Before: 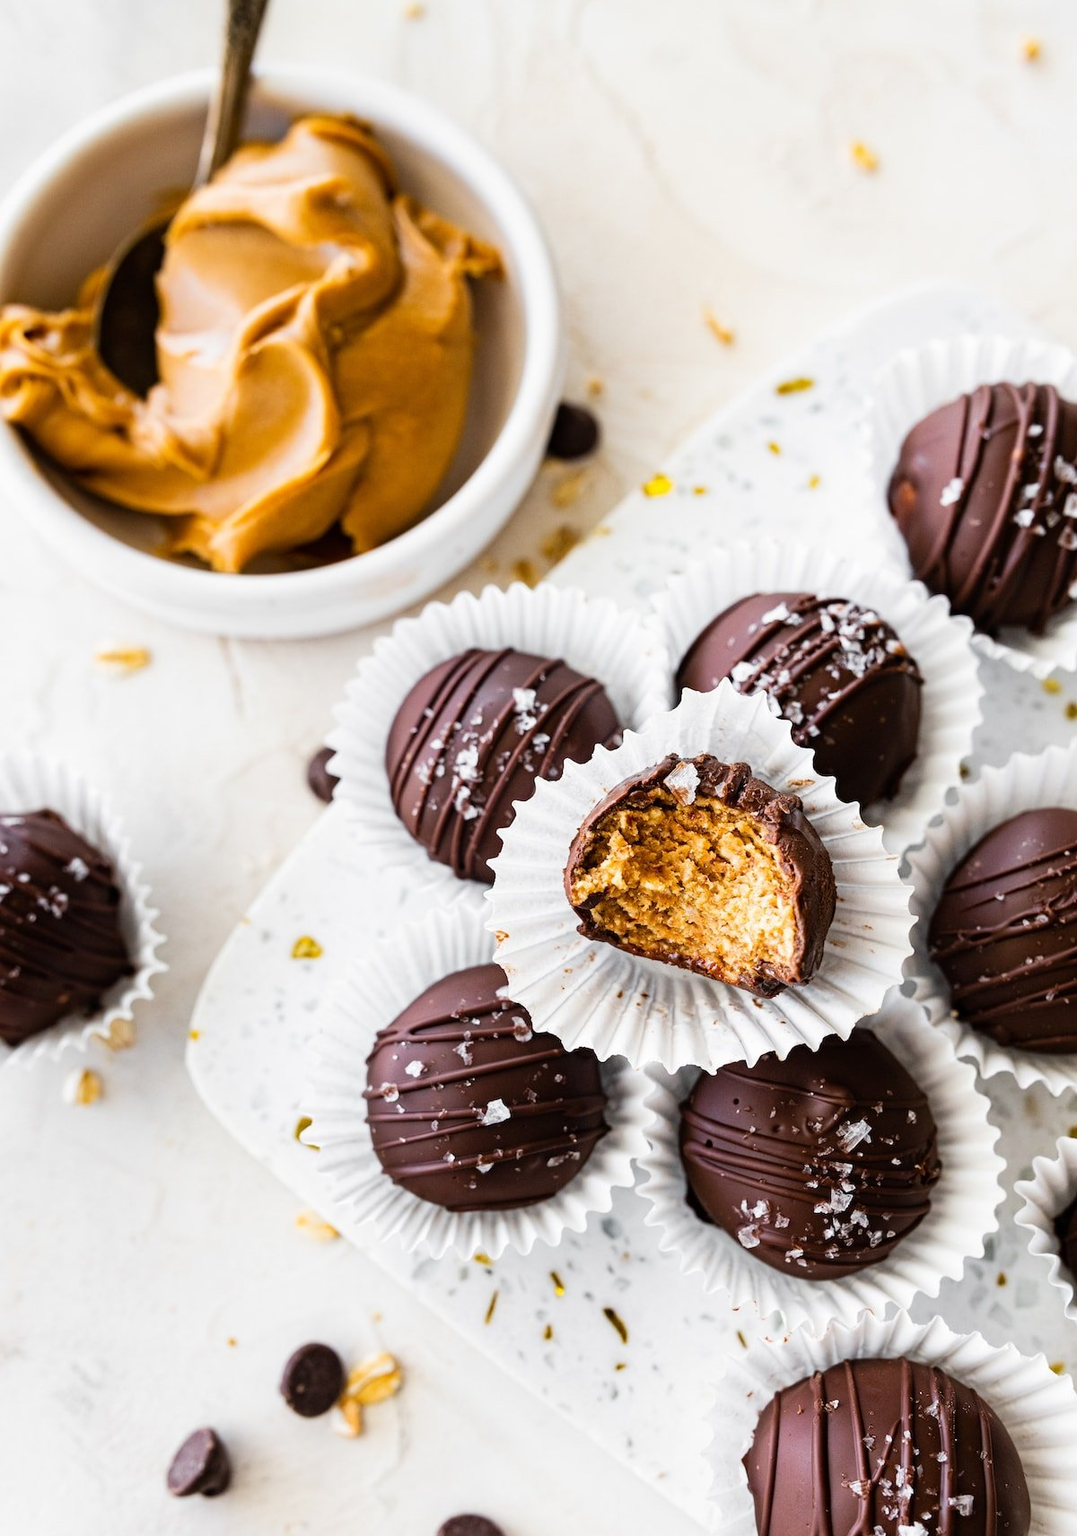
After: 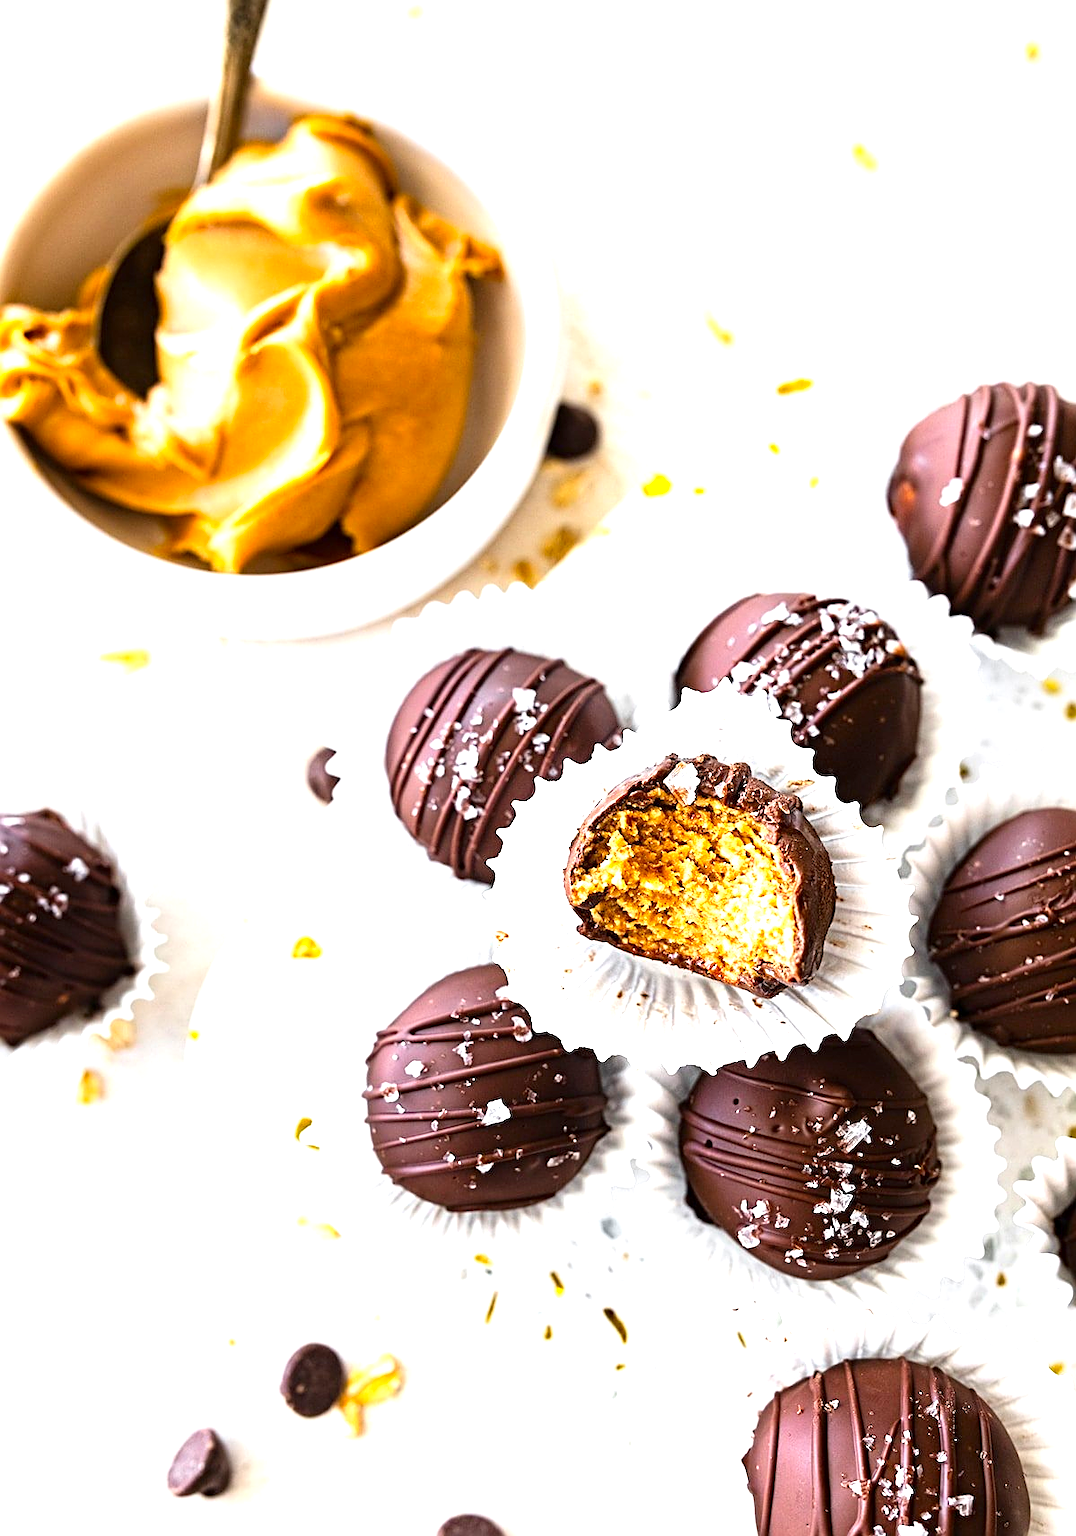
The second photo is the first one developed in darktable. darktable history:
contrast brightness saturation: contrast 0.04, saturation 0.154
sharpen: on, module defaults
exposure: black level correction 0, exposure 0.933 EV, compensate exposure bias true, compensate highlight preservation false
